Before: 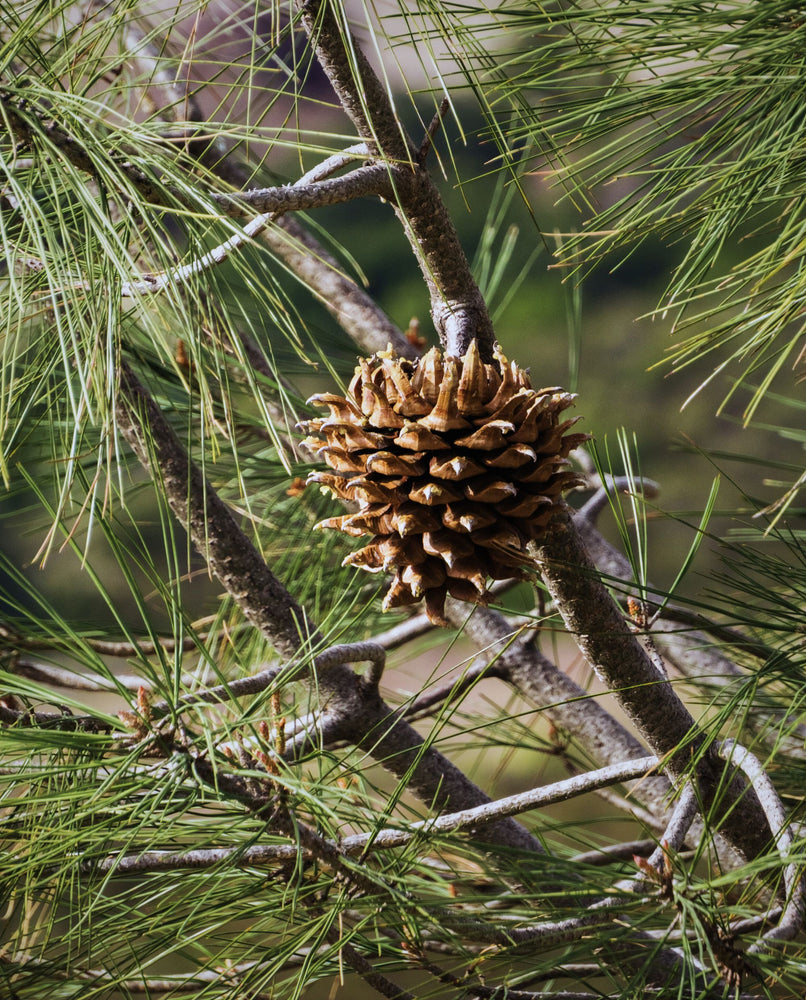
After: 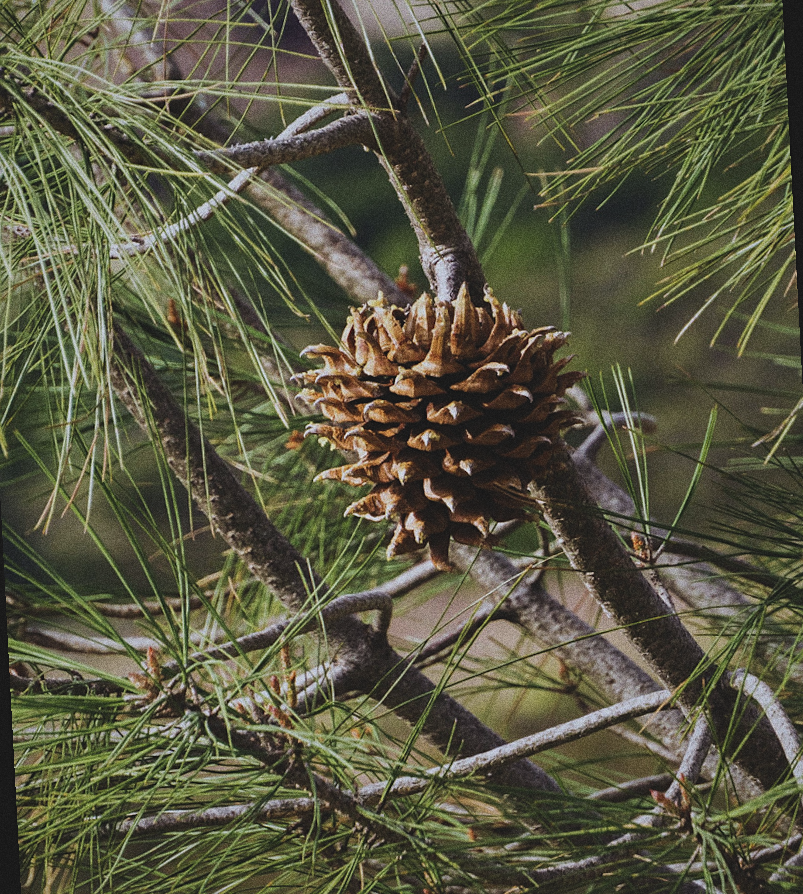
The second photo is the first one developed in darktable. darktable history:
exposure: black level correction -0.015, exposure -0.5 EV, compensate highlight preservation false
grain: coarseness 0.09 ISO, strength 40%
sharpen: amount 0.2
rotate and perspective: rotation -3°, crop left 0.031, crop right 0.968, crop top 0.07, crop bottom 0.93
